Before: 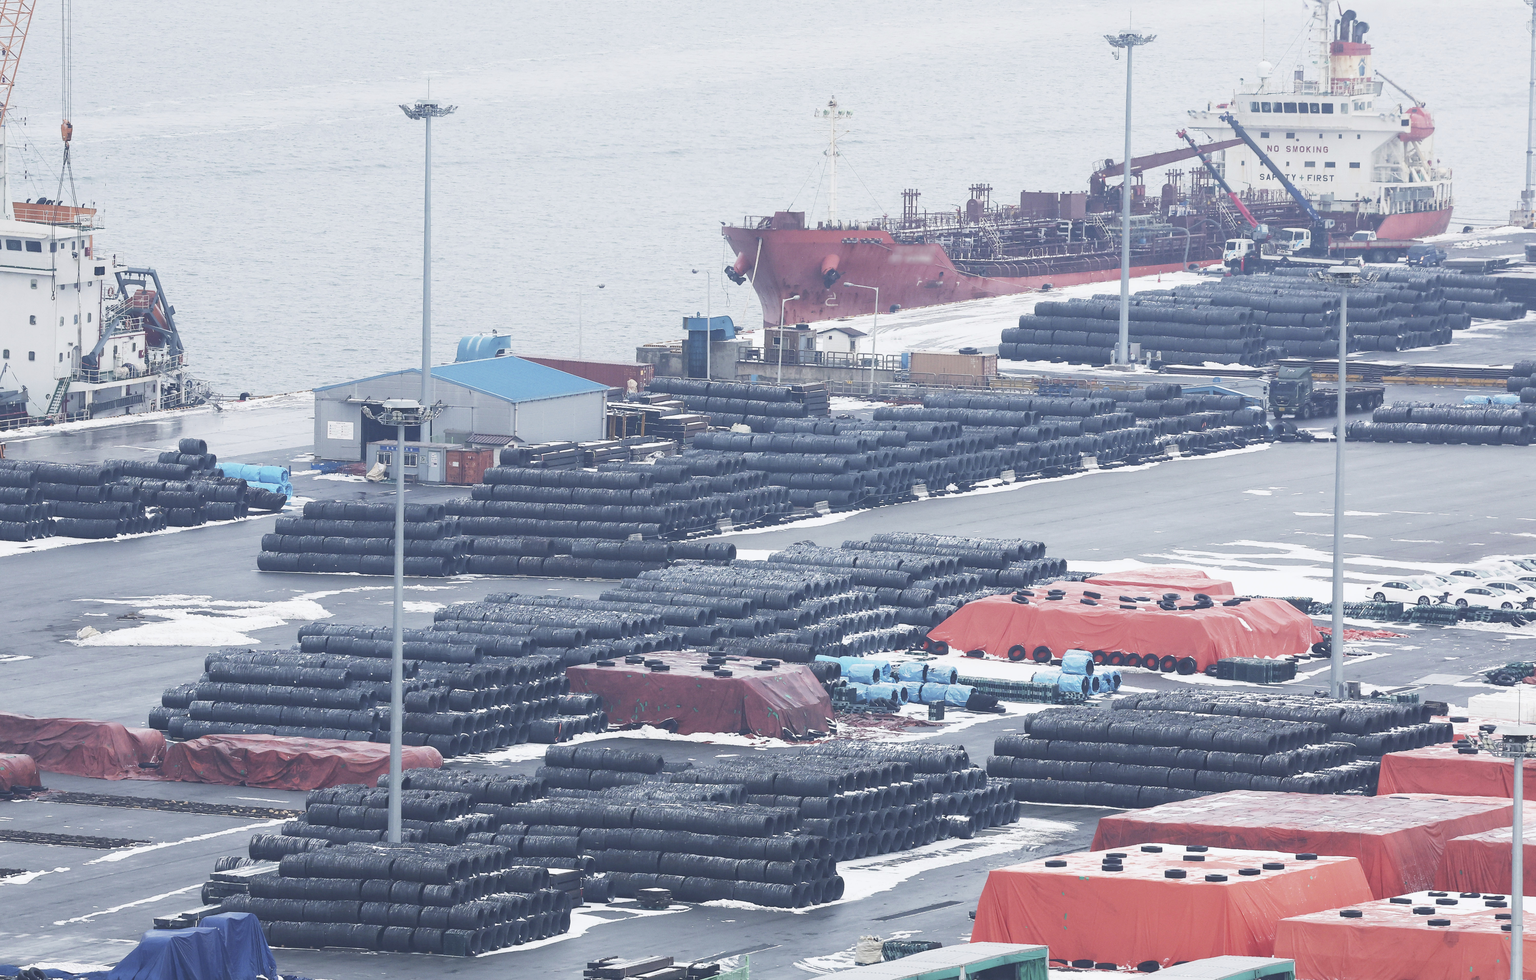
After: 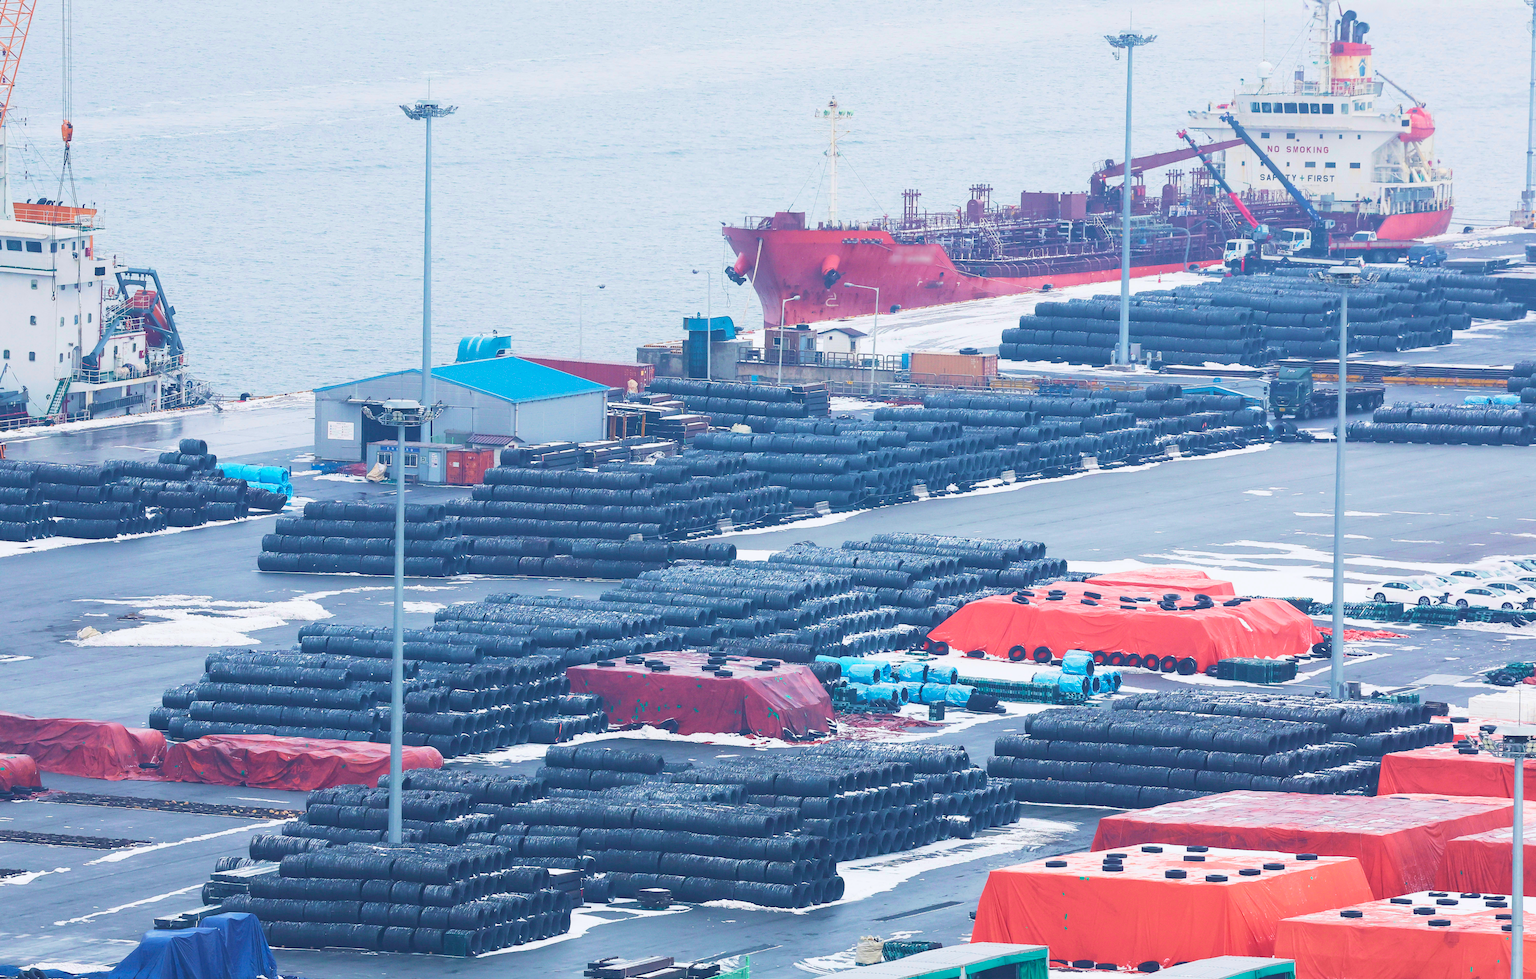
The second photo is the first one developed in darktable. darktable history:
color balance rgb: linear chroma grading › global chroma 13.3%, global vibrance 41.49%
velvia: strength 45%
